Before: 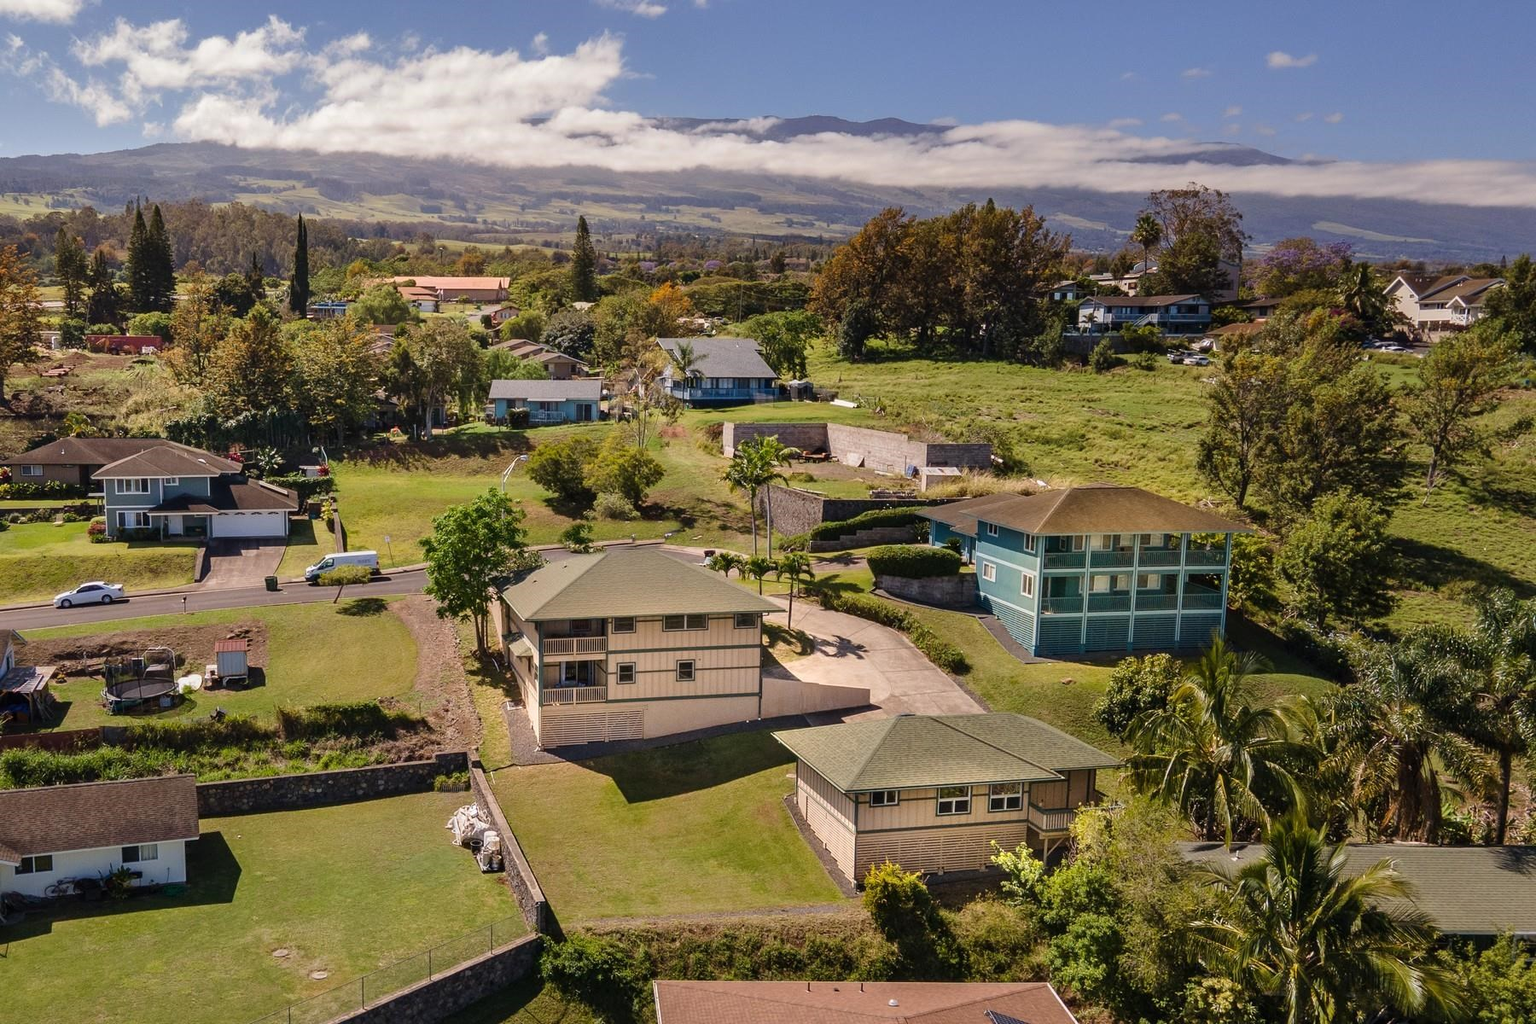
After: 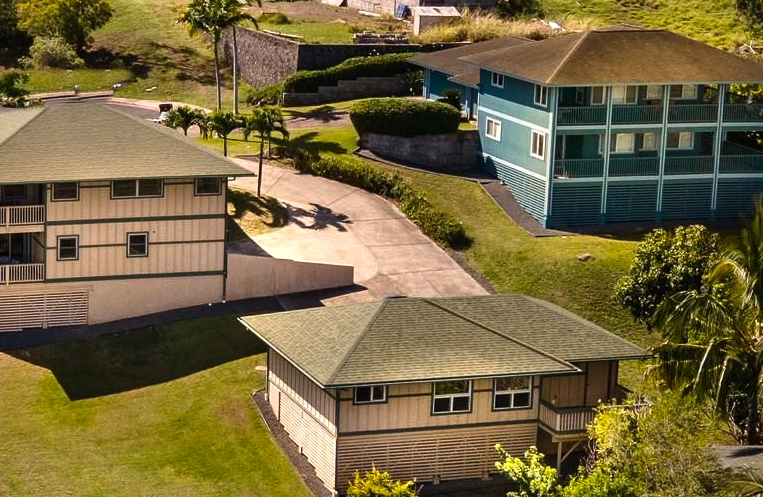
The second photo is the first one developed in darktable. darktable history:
color balance rgb: perceptual saturation grading › global saturation 7.925%, perceptual saturation grading › shadows 4.282%, perceptual brilliance grading › highlights 14.359%, perceptual brilliance grading › mid-tones -4.831%, perceptual brilliance grading › shadows -27.297%, global vibrance 20%
crop: left 37.001%, top 45.161%, right 20.562%, bottom 13.38%
